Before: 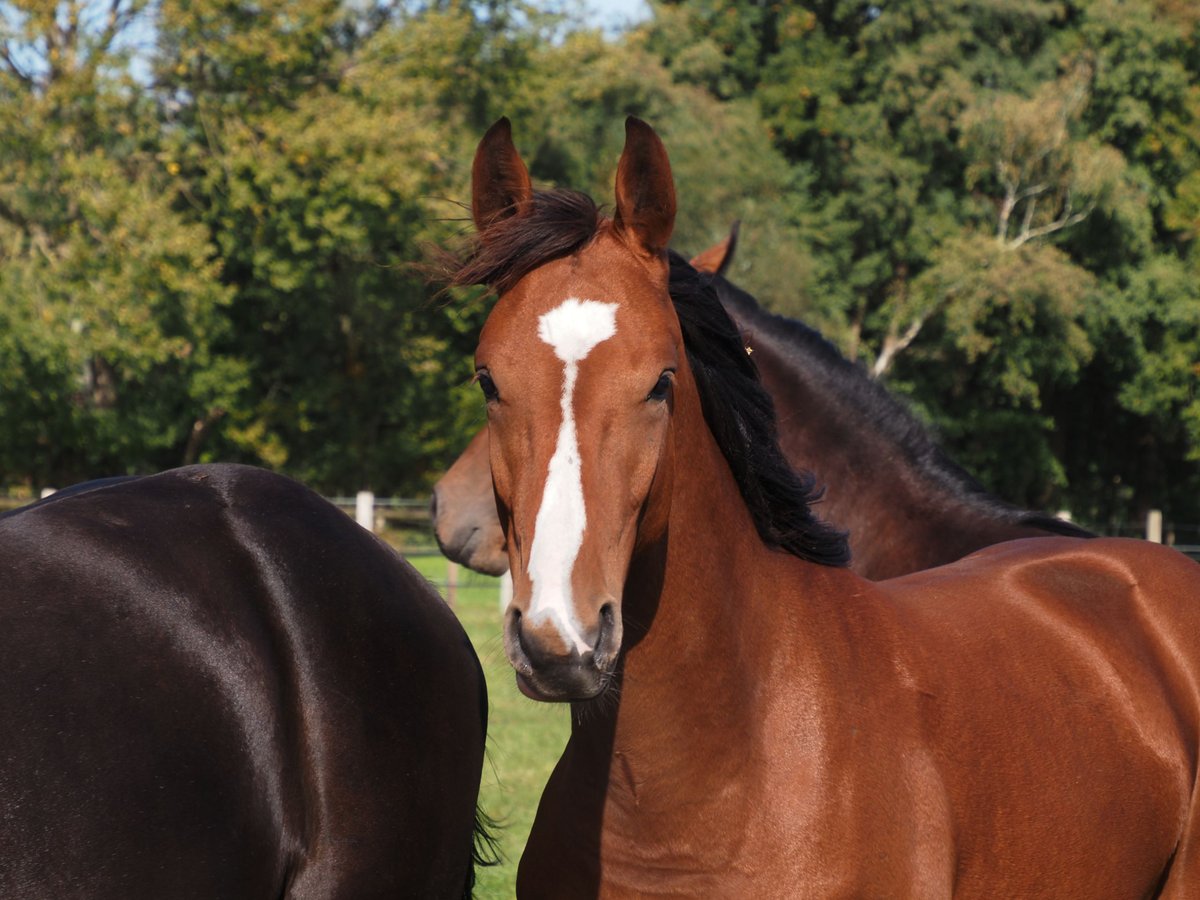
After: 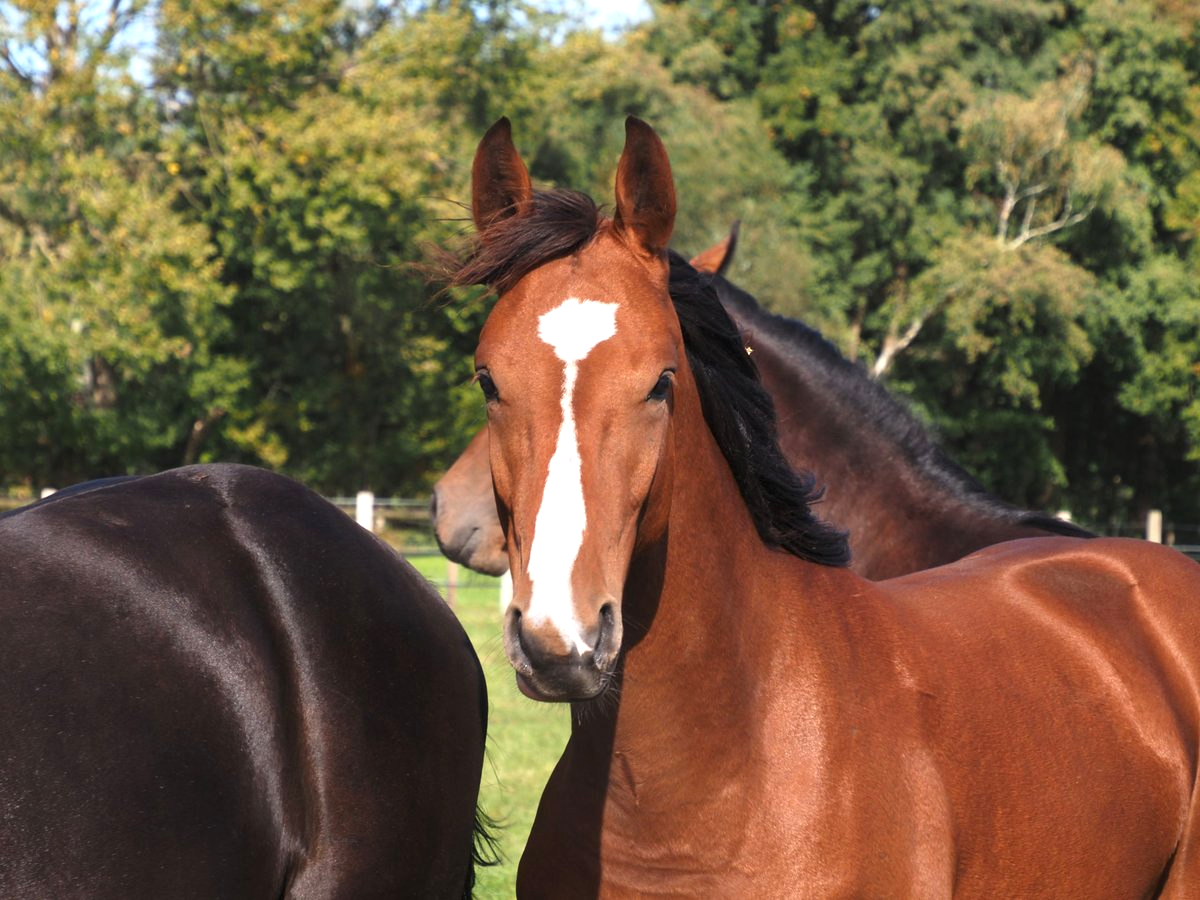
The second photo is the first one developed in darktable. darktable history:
exposure: black level correction 0, exposure 0.685 EV, compensate highlight preservation false
